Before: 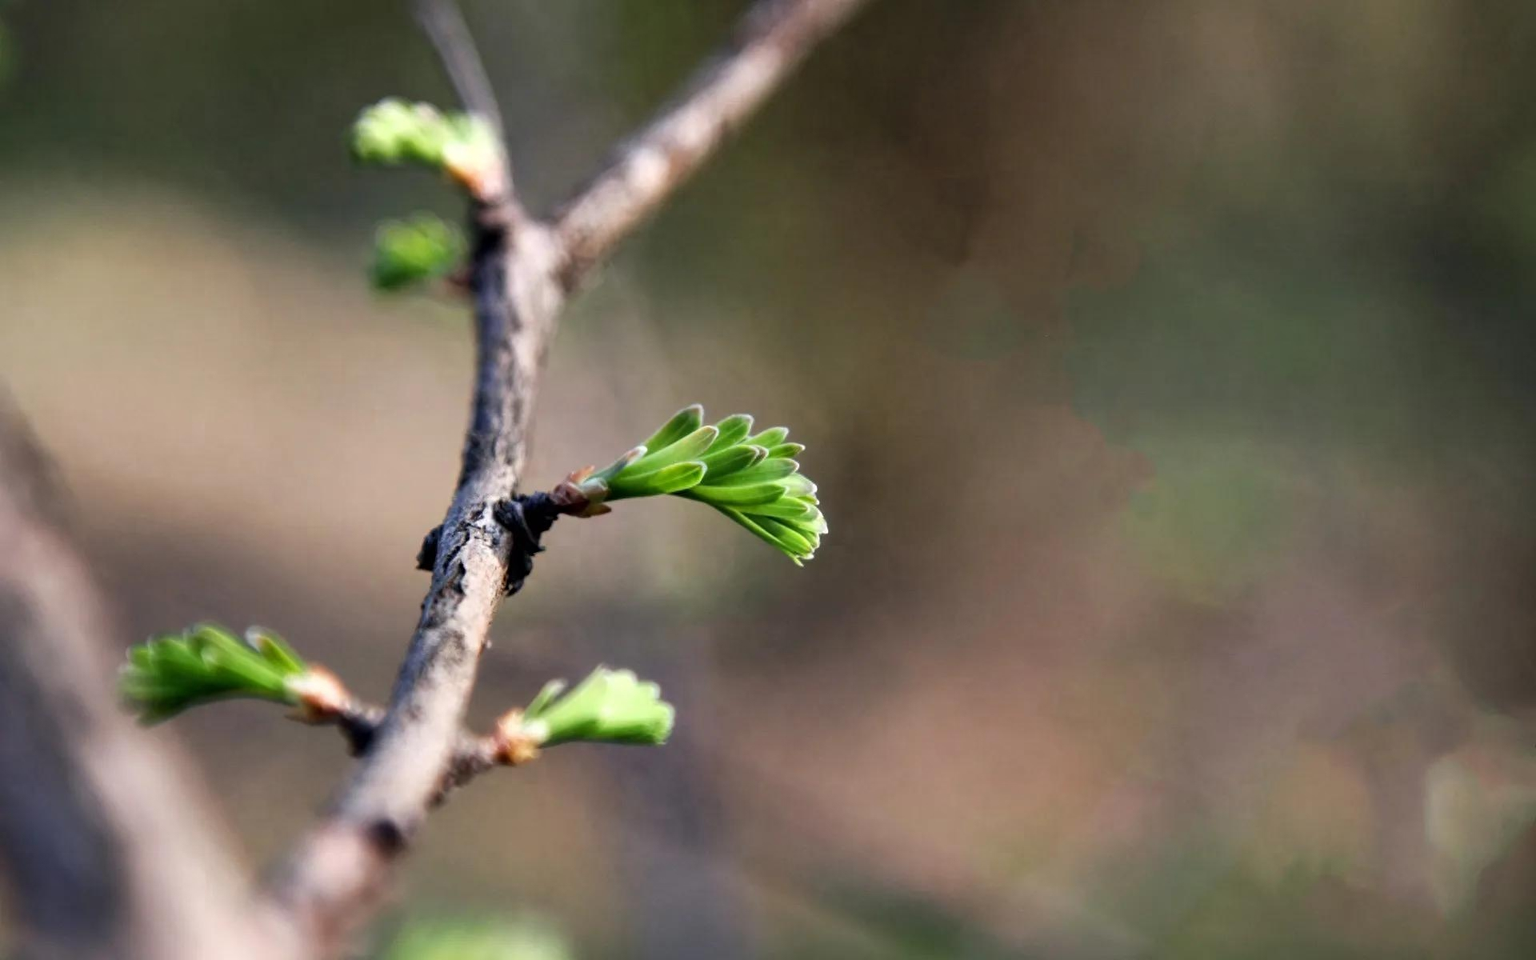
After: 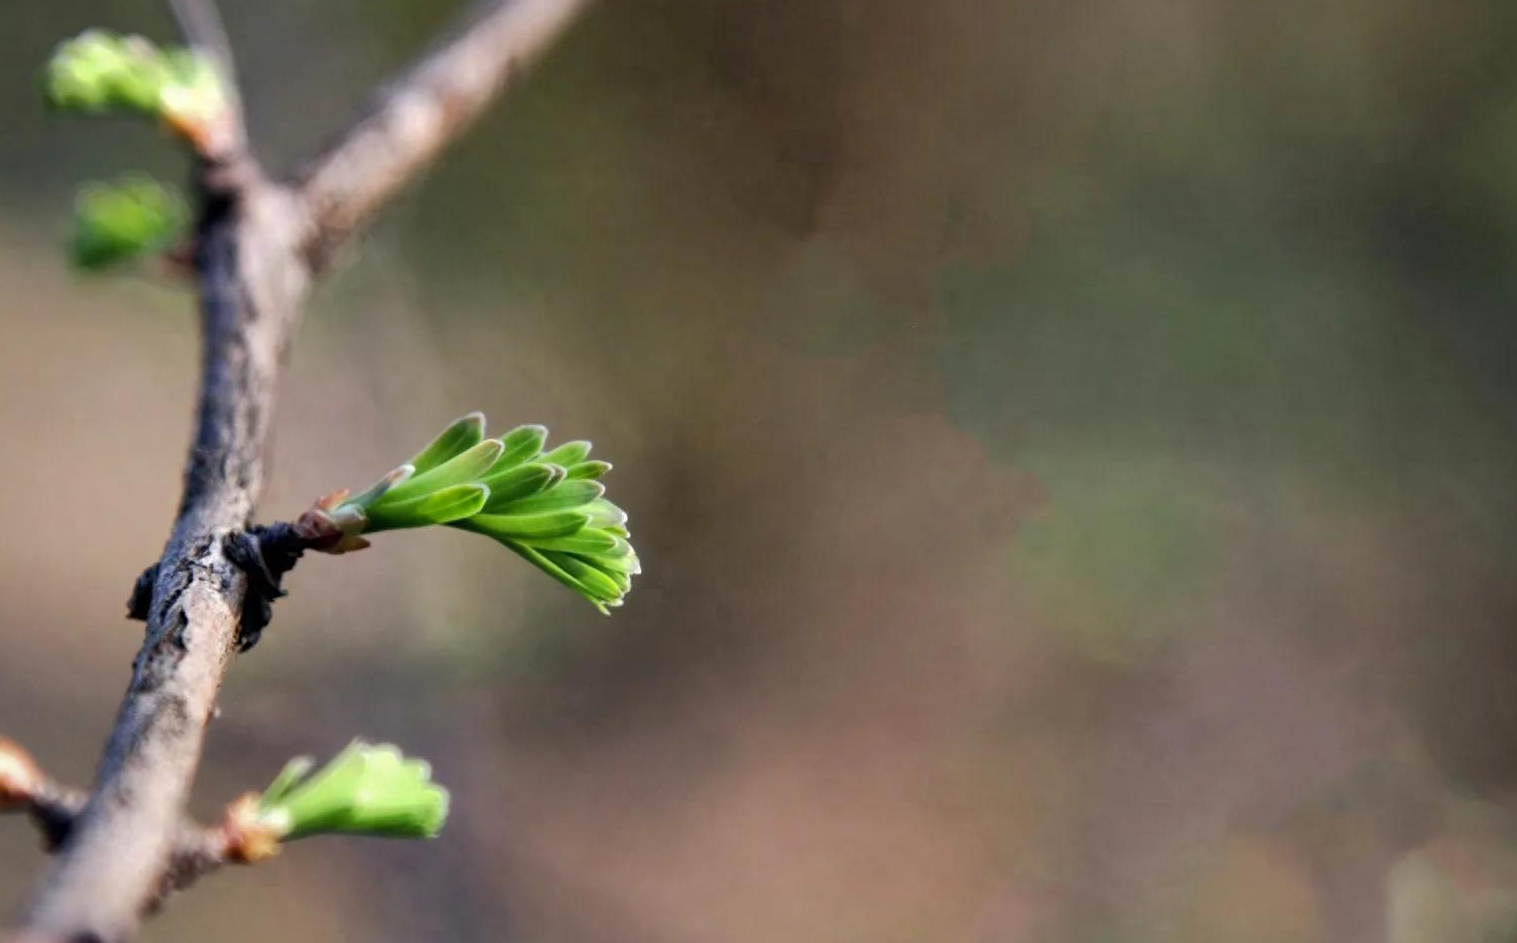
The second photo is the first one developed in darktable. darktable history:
crop and rotate: left 20.524%, top 7.767%, right 0.458%, bottom 13.629%
shadows and highlights: shadows 40.33, highlights -59.71
